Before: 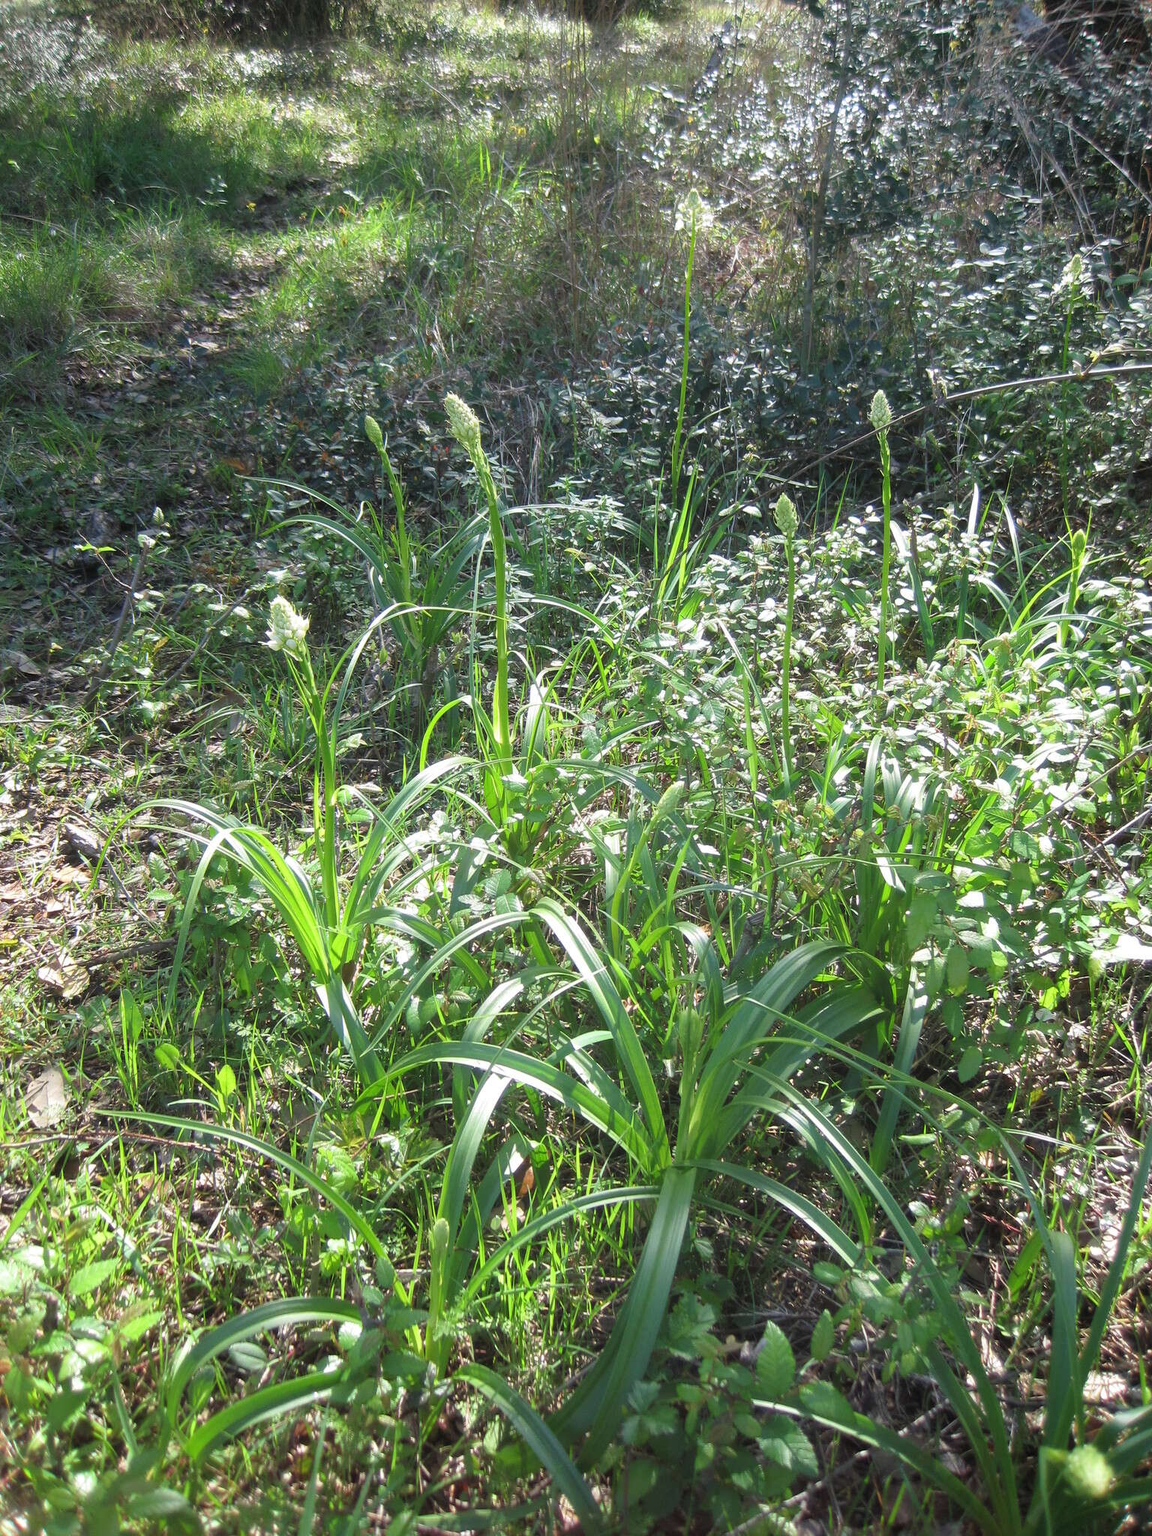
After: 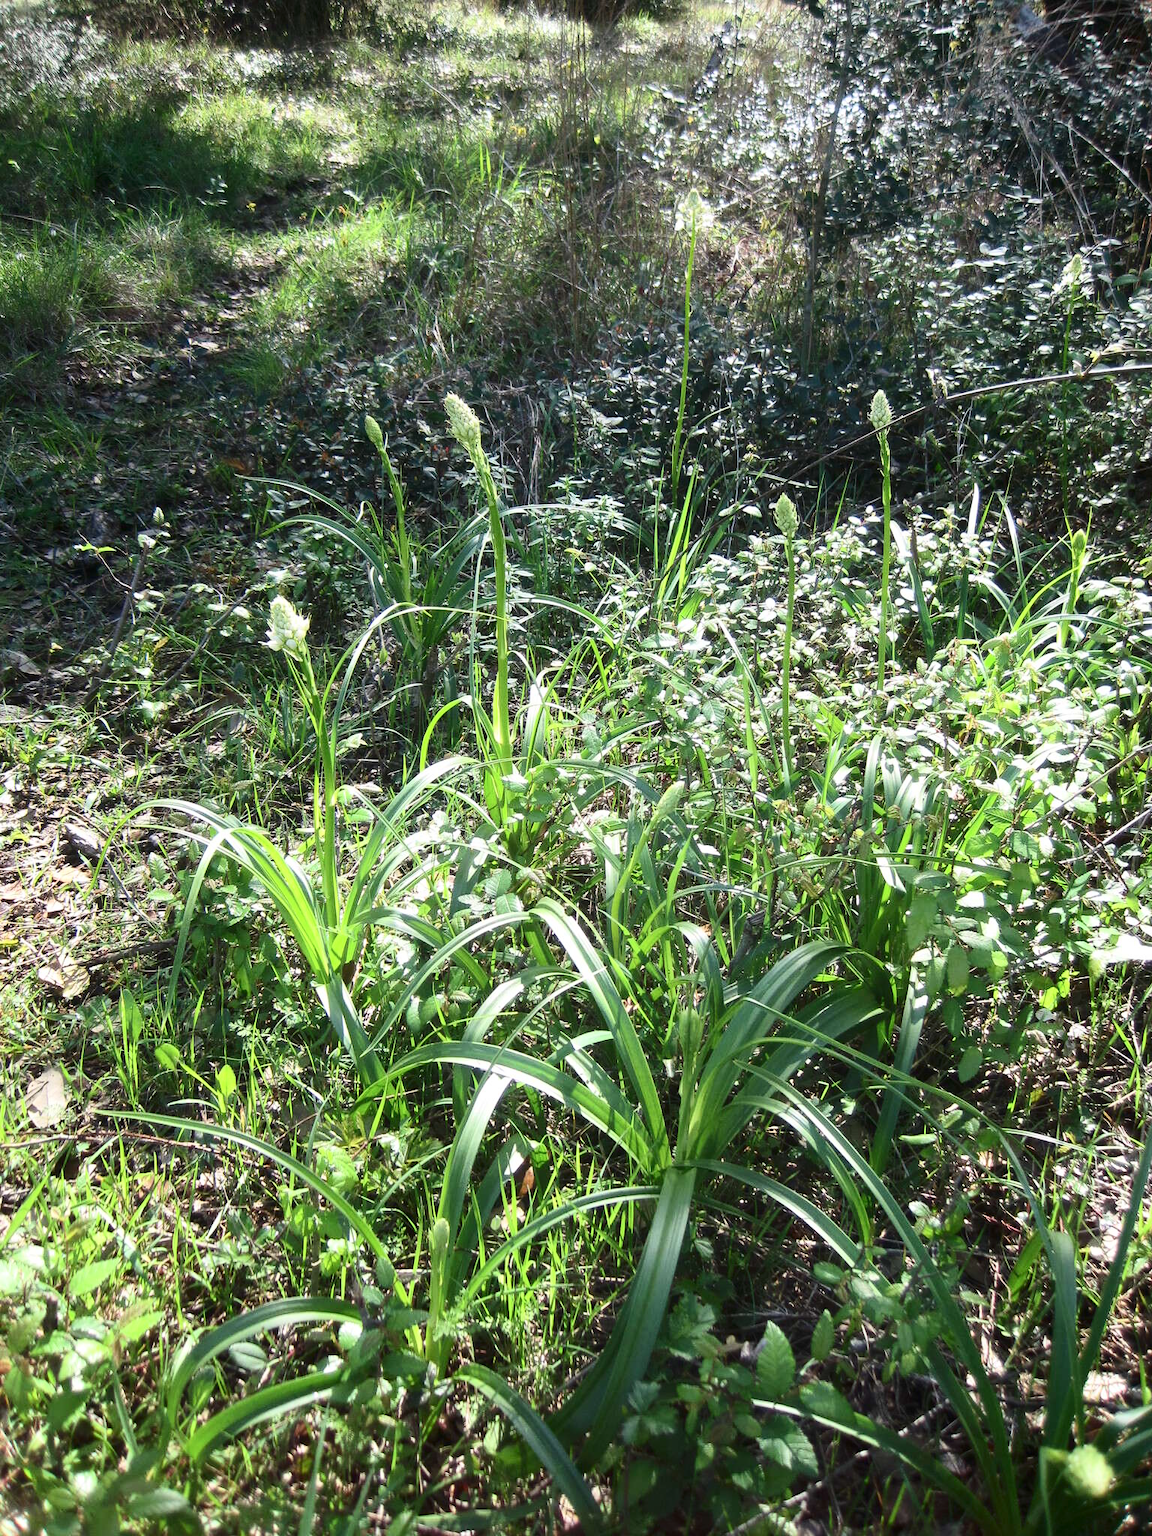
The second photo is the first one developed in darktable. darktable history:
contrast brightness saturation: contrast 0.277
